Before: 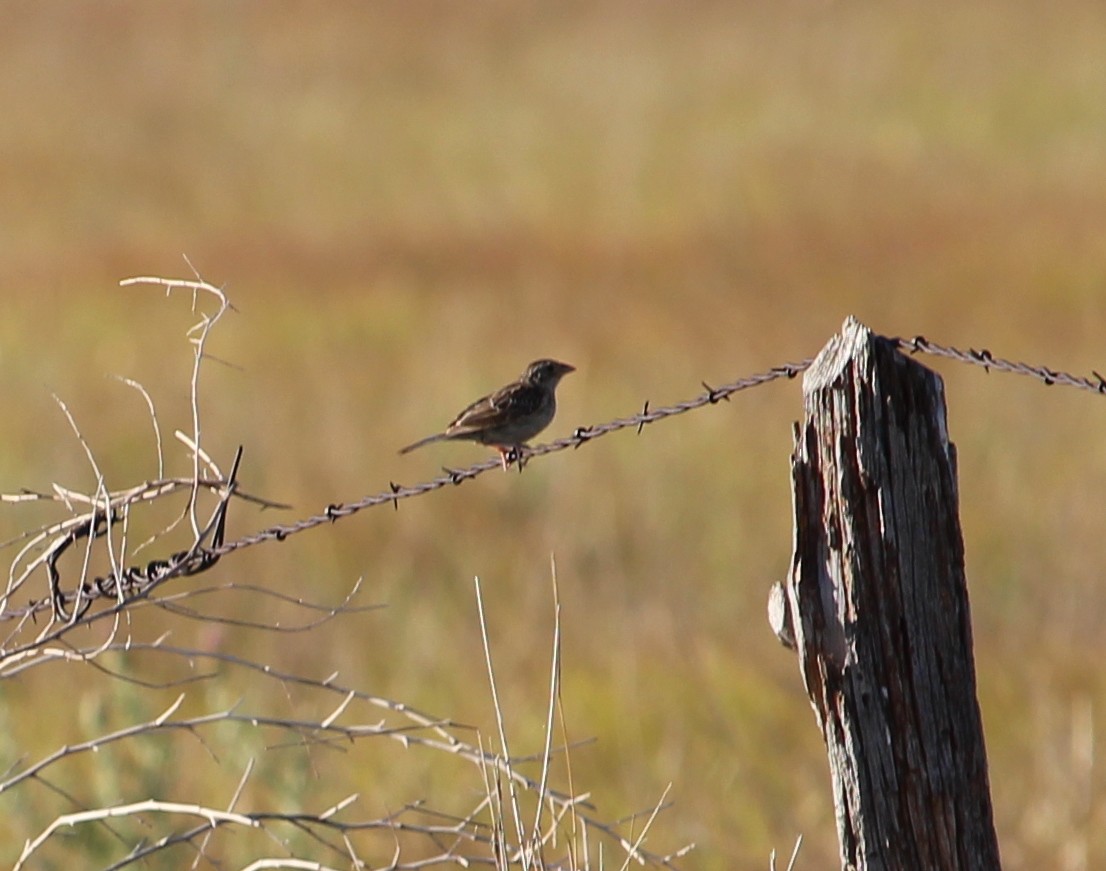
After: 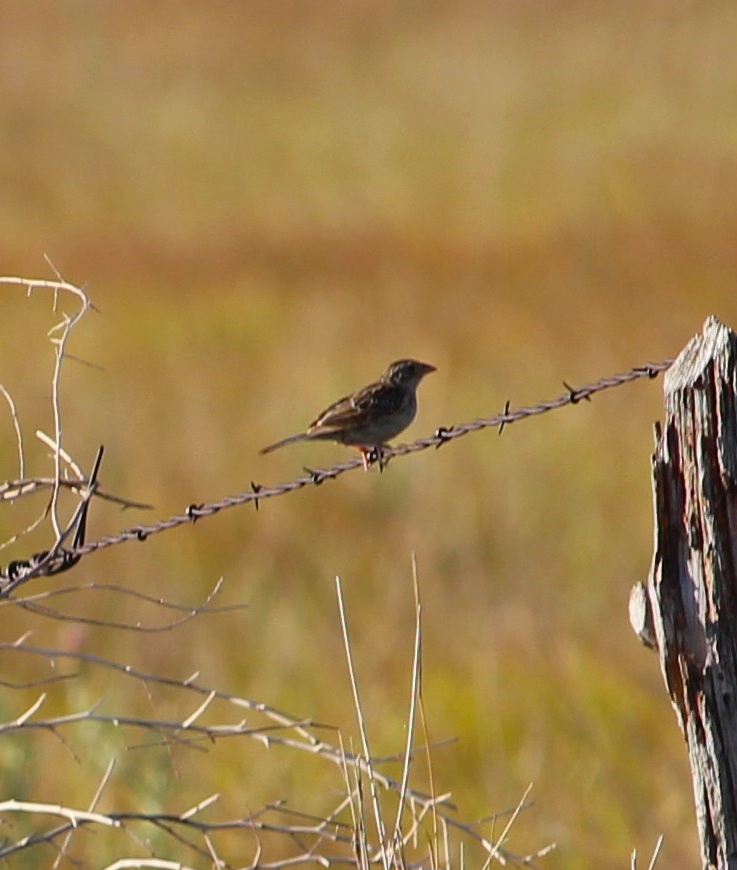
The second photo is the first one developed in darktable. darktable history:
crop and rotate: left 12.648%, right 20.685%
color balance rgb: linear chroma grading › shadows -8%, linear chroma grading › global chroma 10%, perceptual saturation grading › global saturation 2%, perceptual saturation grading › highlights -2%, perceptual saturation grading › mid-tones 4%, perceptual saturation grading › shadows 8%, perceptual brilliance grading › global brilliance 2%, perceptual brilliance grading › highlights -4%, global vibrance 16%, saturation formula JzAzBz (2021)
shadows and highlights: shadows 60, soften with gaussian
